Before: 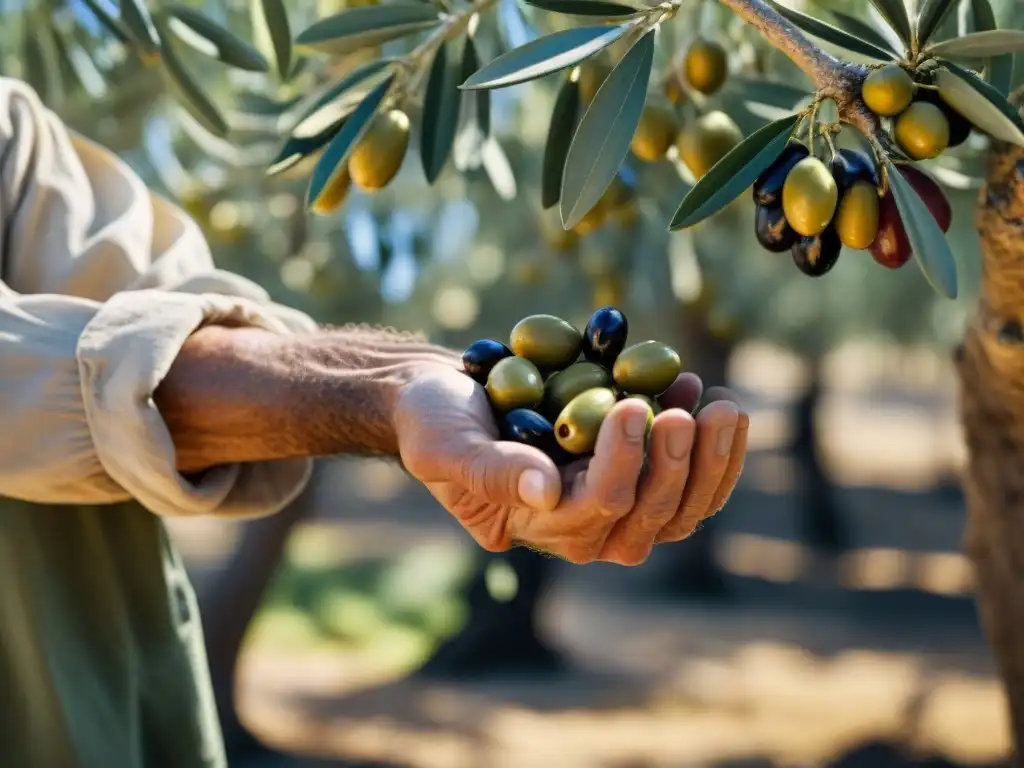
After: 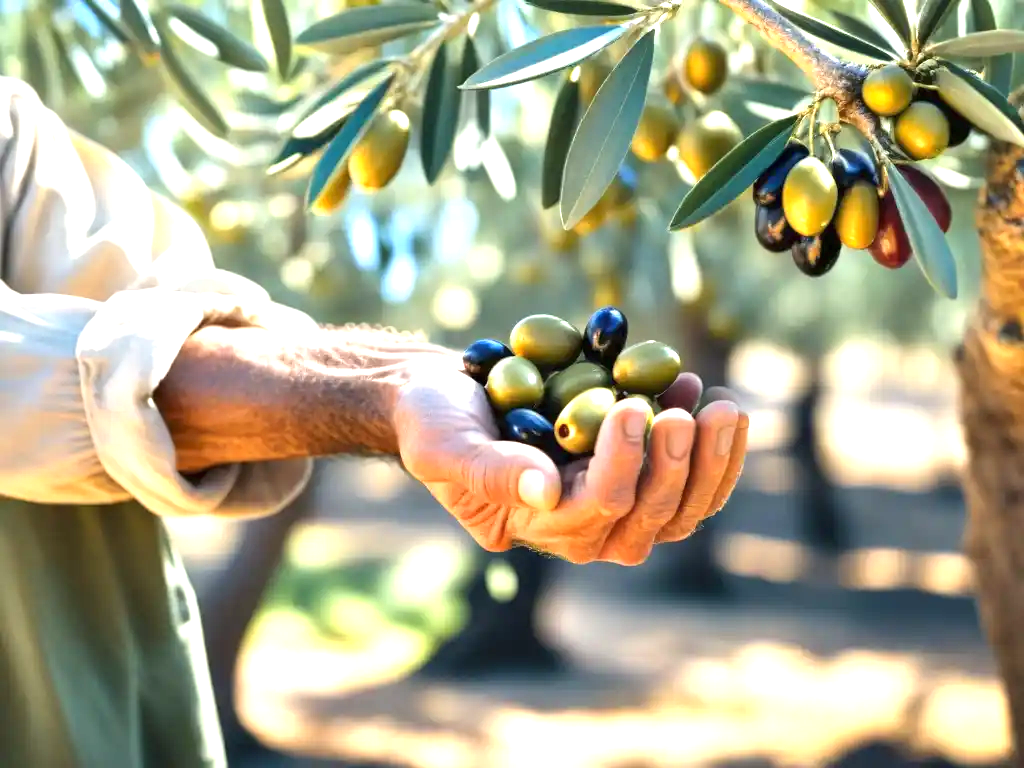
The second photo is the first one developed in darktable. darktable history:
exposure: black level correction 0, exposure 1.442 EV, compensate highlight preservation false
